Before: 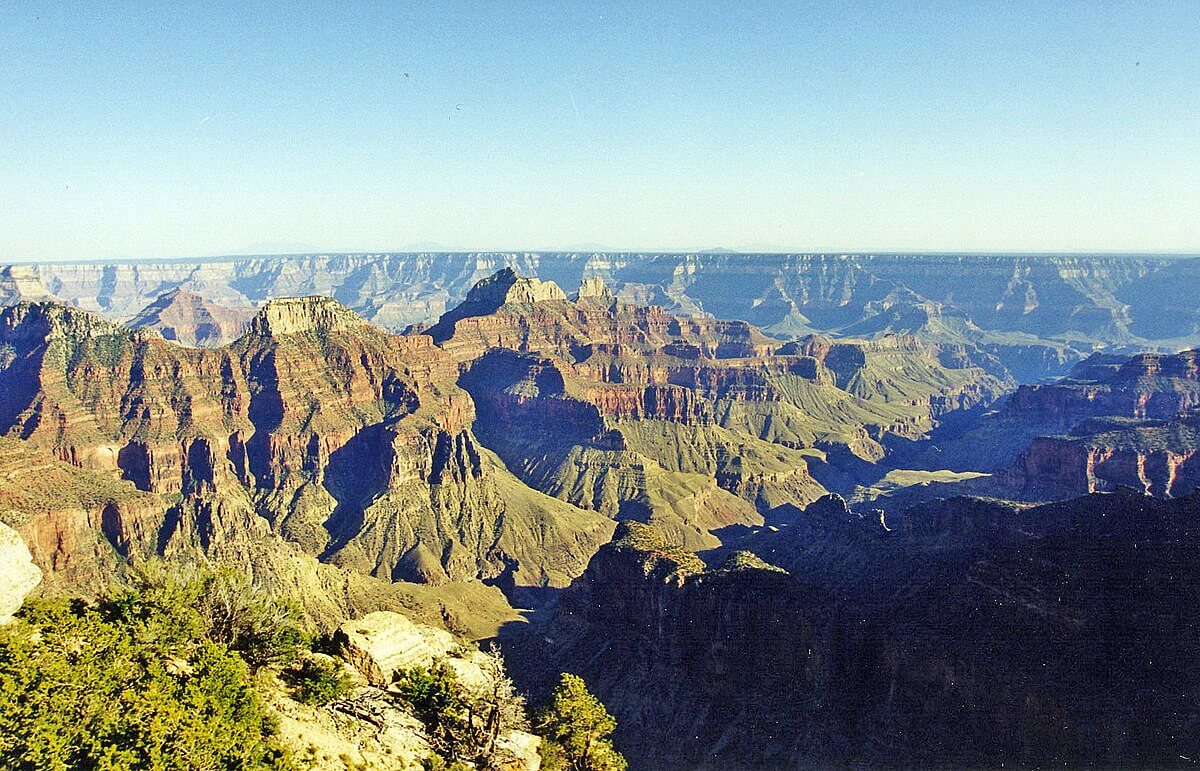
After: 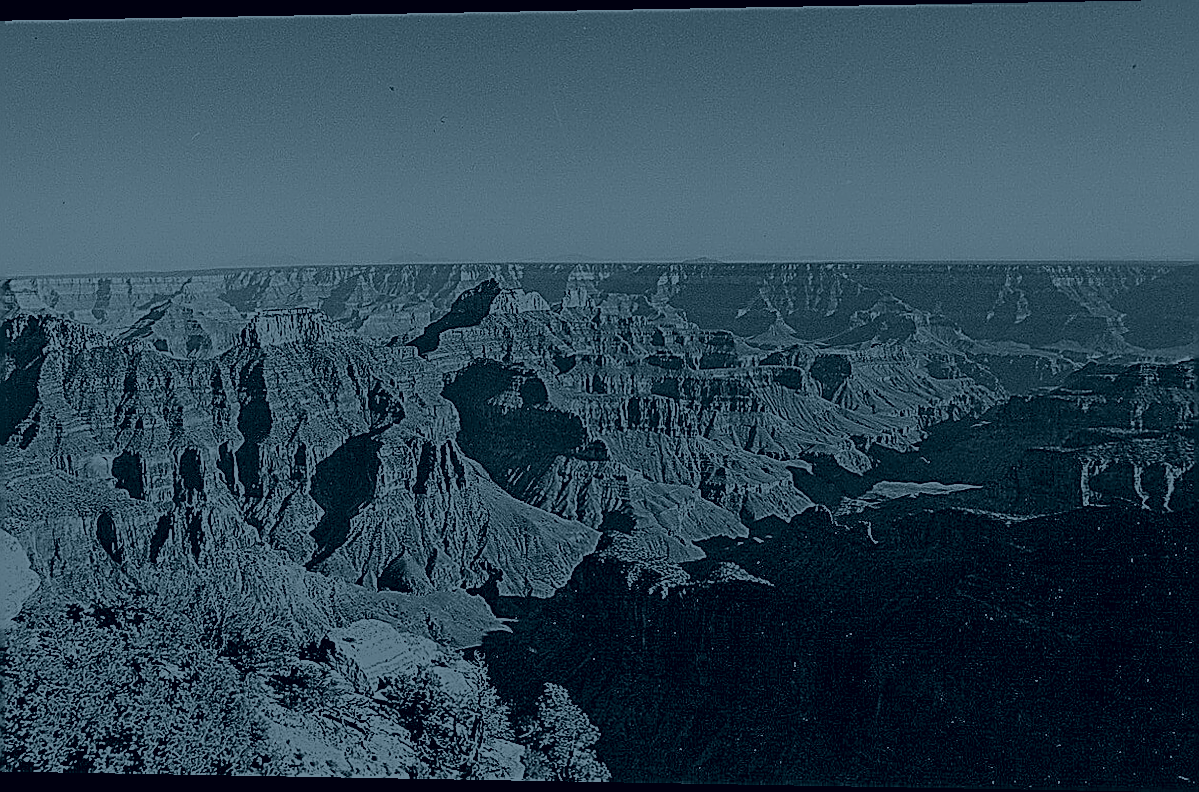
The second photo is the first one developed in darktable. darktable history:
exposure: black level correction 0.001, exposure -0.2 EV, compensate highlight preservation false
tone equalizer: on, module defaults
rotate and perspective: lens shift (horizontal) -0.055, automatic cropping off
velvia: on, module defaults
colorize: hue 194.4°, saturation 29%, source mix 61.75%, lightness 3.98%, version 1
sharpen: amount 2
contrast brightness saturation: contrast -0.11
